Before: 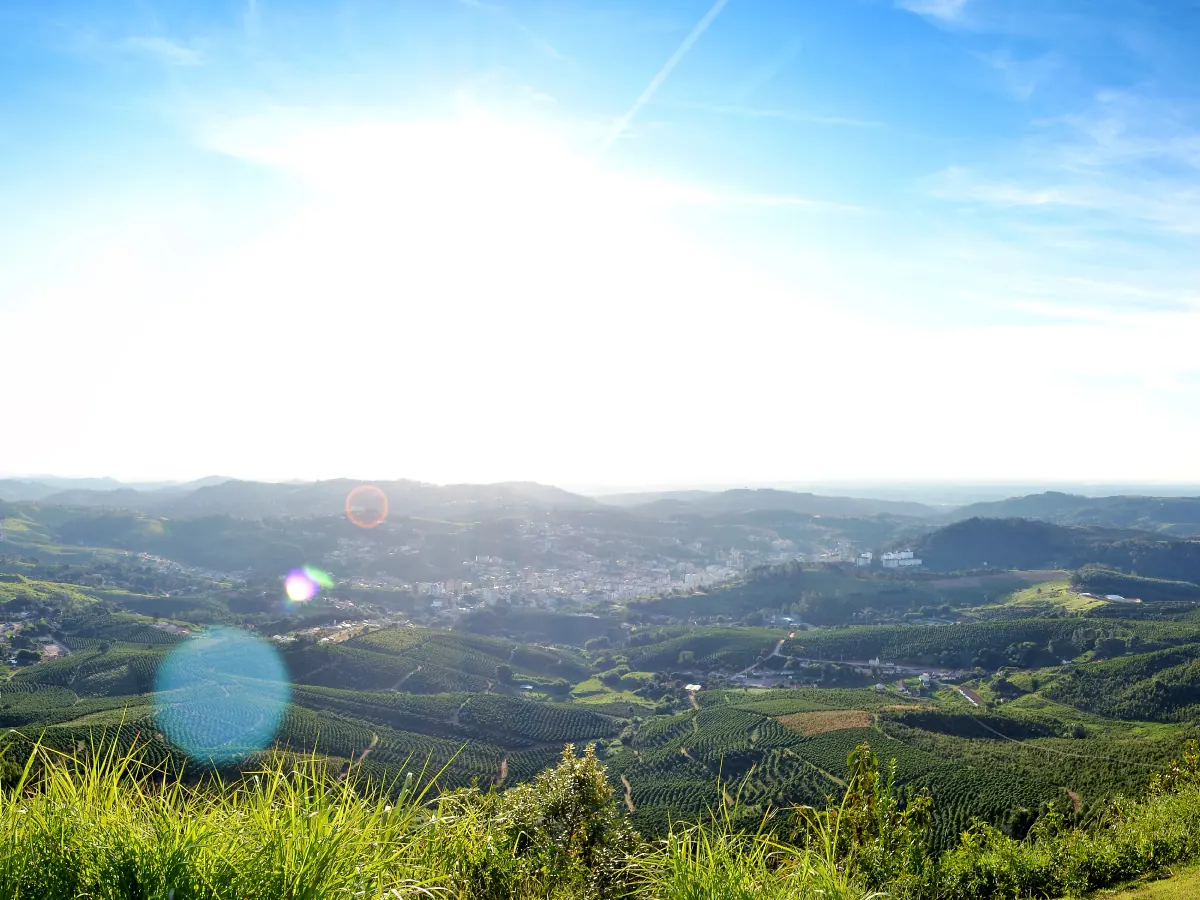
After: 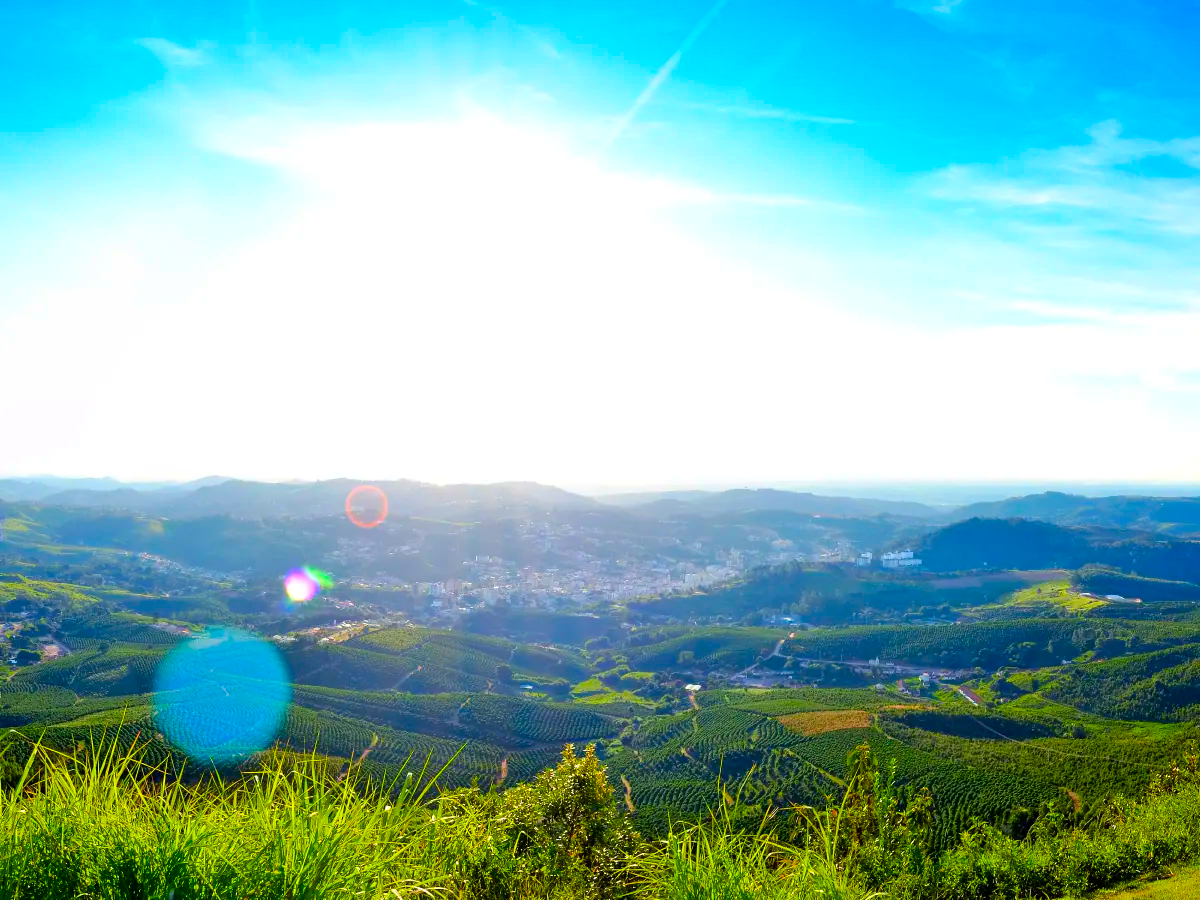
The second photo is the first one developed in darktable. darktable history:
color balance rgb: linear chroma grading › global chroma 15%, perceptual saturation grading › global saturation 30%
contrast brightness saturation: saturation 0.5
exposure: compensate highlight preservation false
